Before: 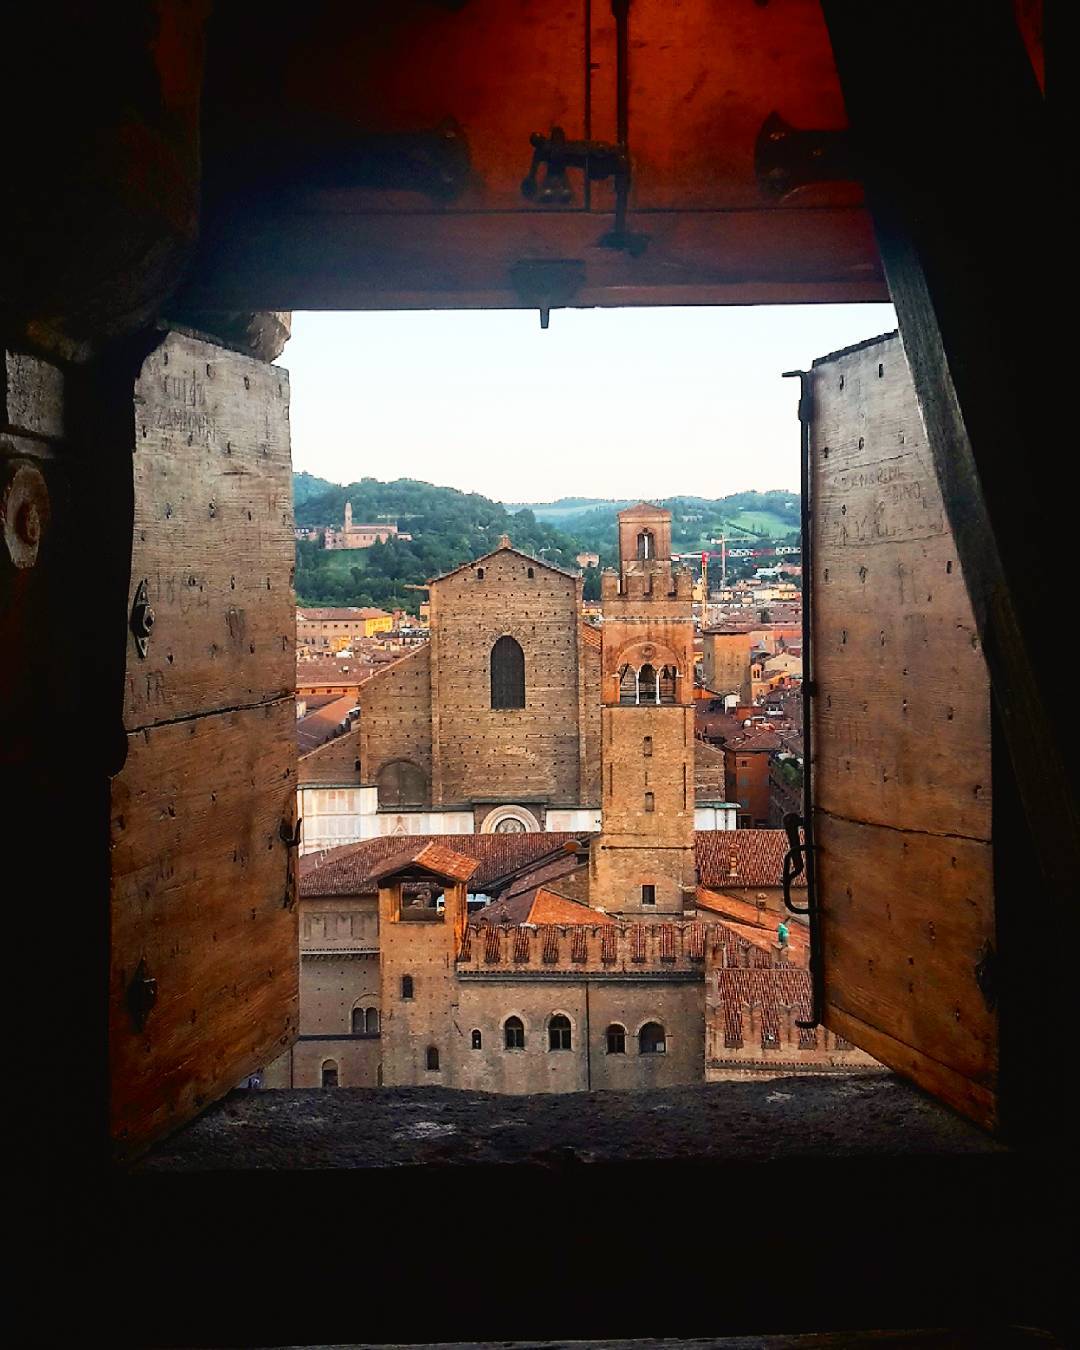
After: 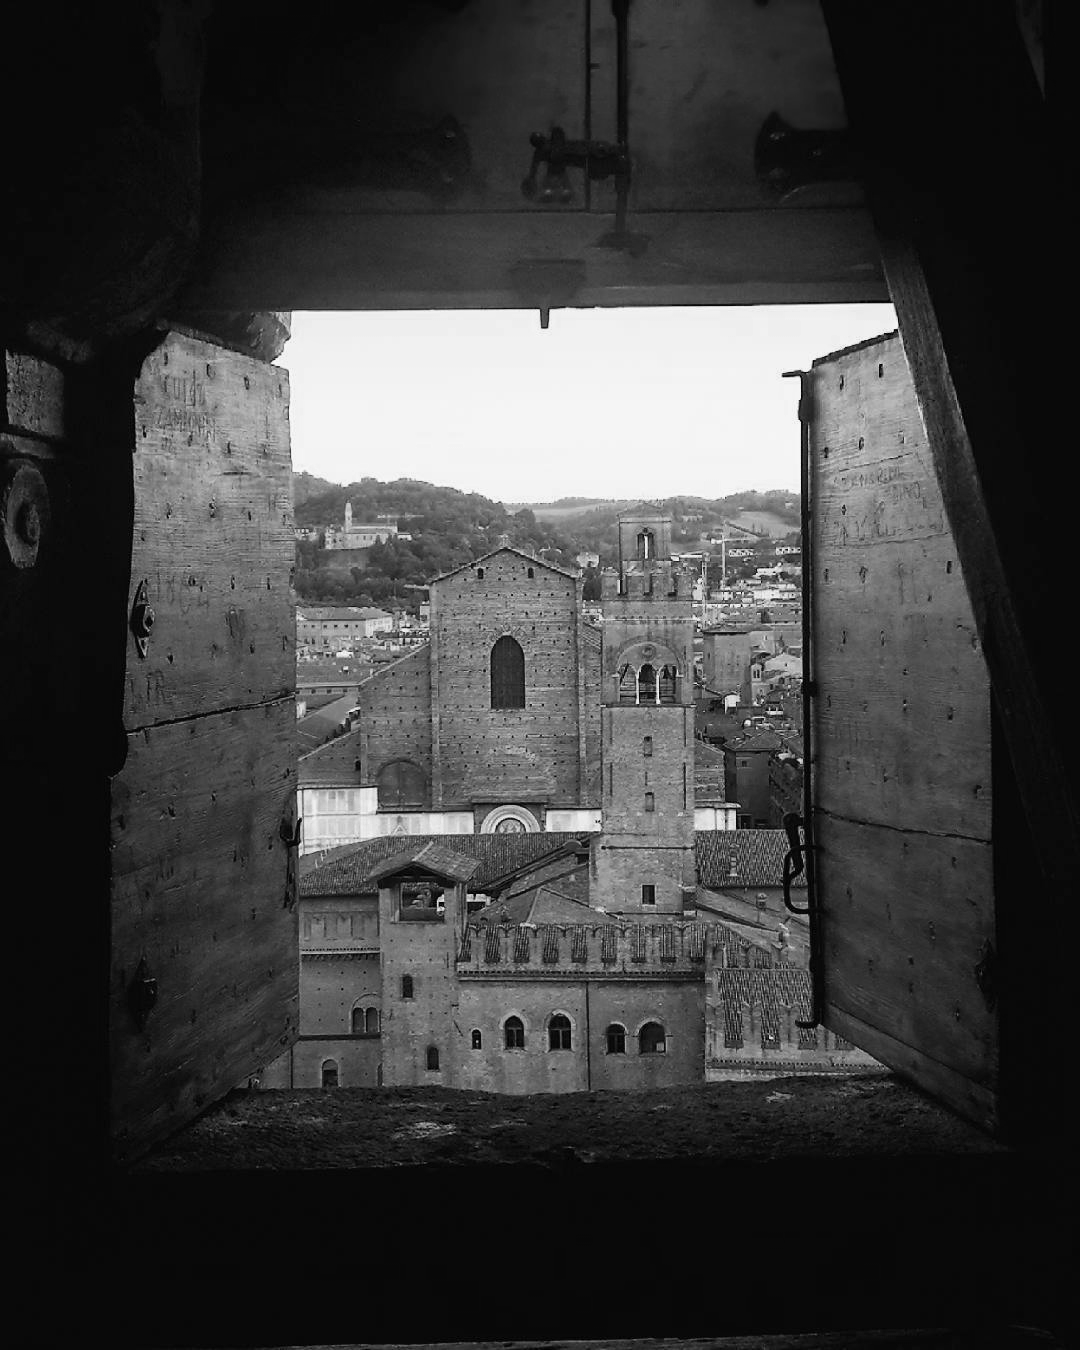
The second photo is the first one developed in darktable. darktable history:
color zones: curves: ch0 [(0, 0.5) (0.125, 0.4) (0.25, 0.5) (0.375, 0.4) (0.5, 0.4) (0.625, 0.35) (0.75, 0.35) (0.875, 0.5)]; ch1 [(0, 0.35) (0.125, 0.45) (0.25, 0.35) (0.375, 0.35) (0.5, 0.35) (0.625, 0.35) (0.75, 0.45) (0.875, 0.35)]; ch2 [(0, 0.6) (0.125, 0.5) (0.25, 0.5) (0.375, 0.6) (0.5, 0.6) (0.625, 0.5) (0.75, 0.5) (0.875, 0.5)]
monochrome: a -35.87, b 49.73, size 1.7
